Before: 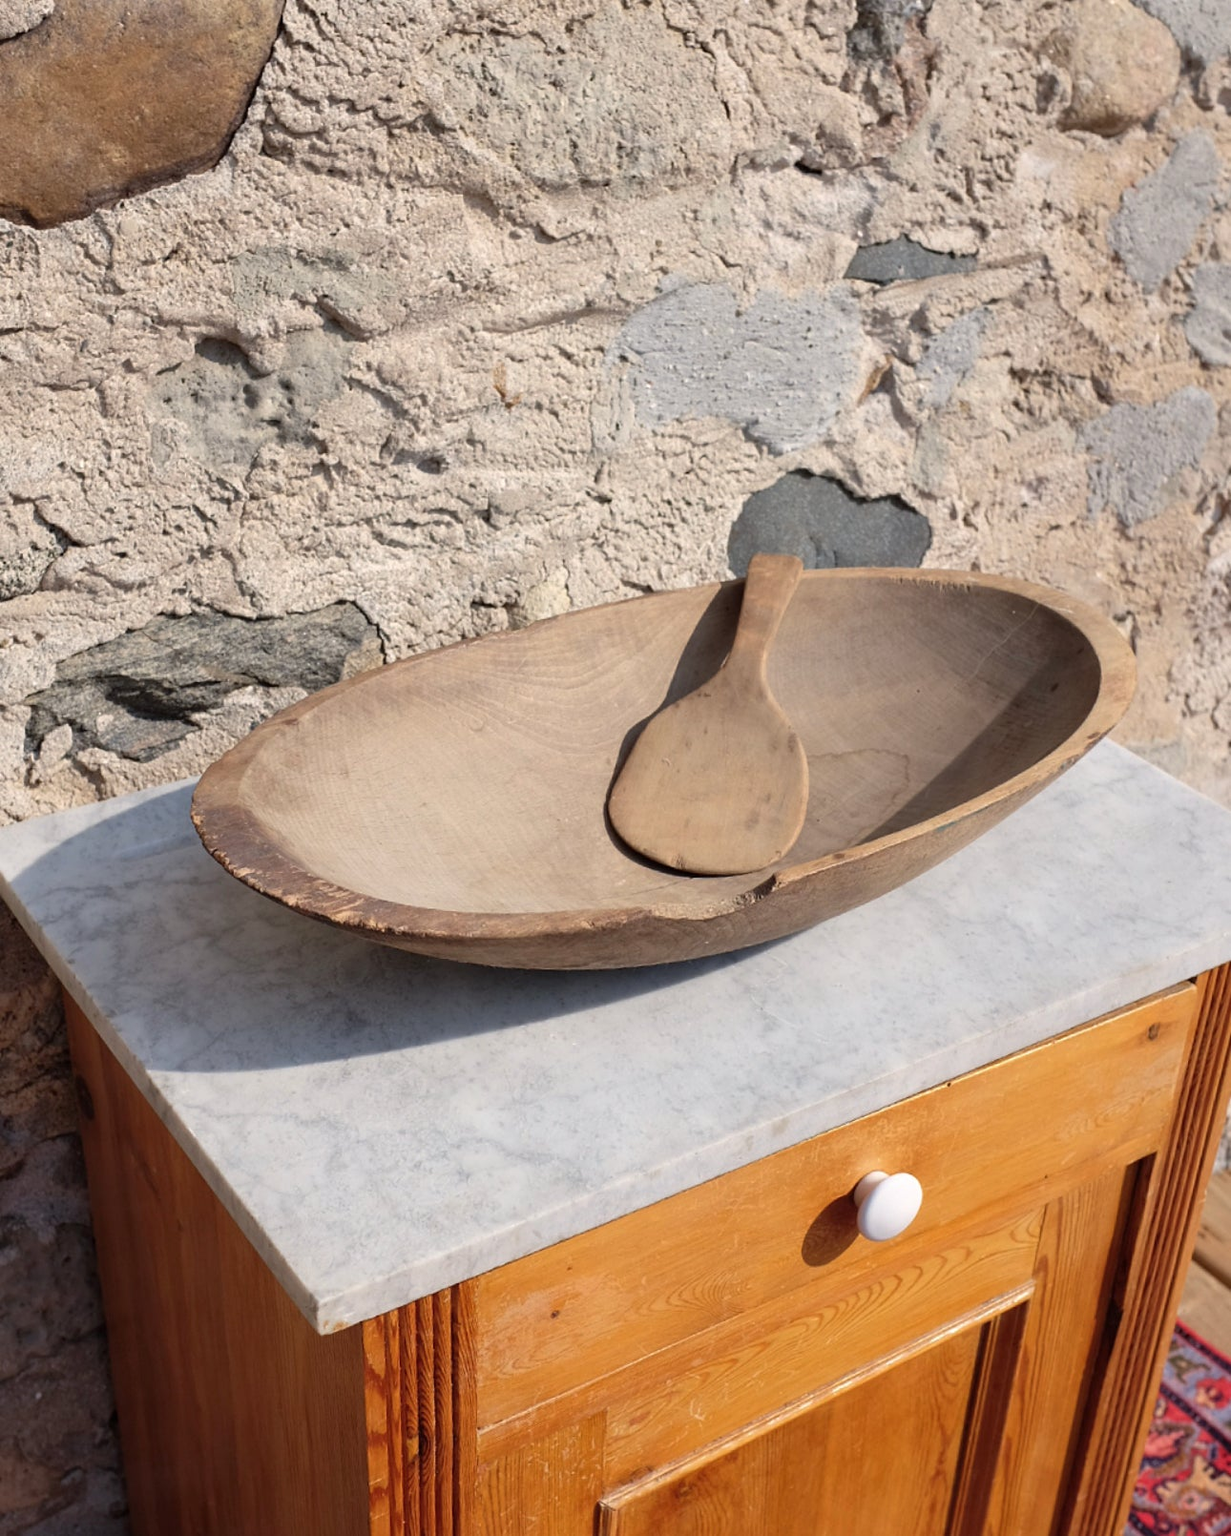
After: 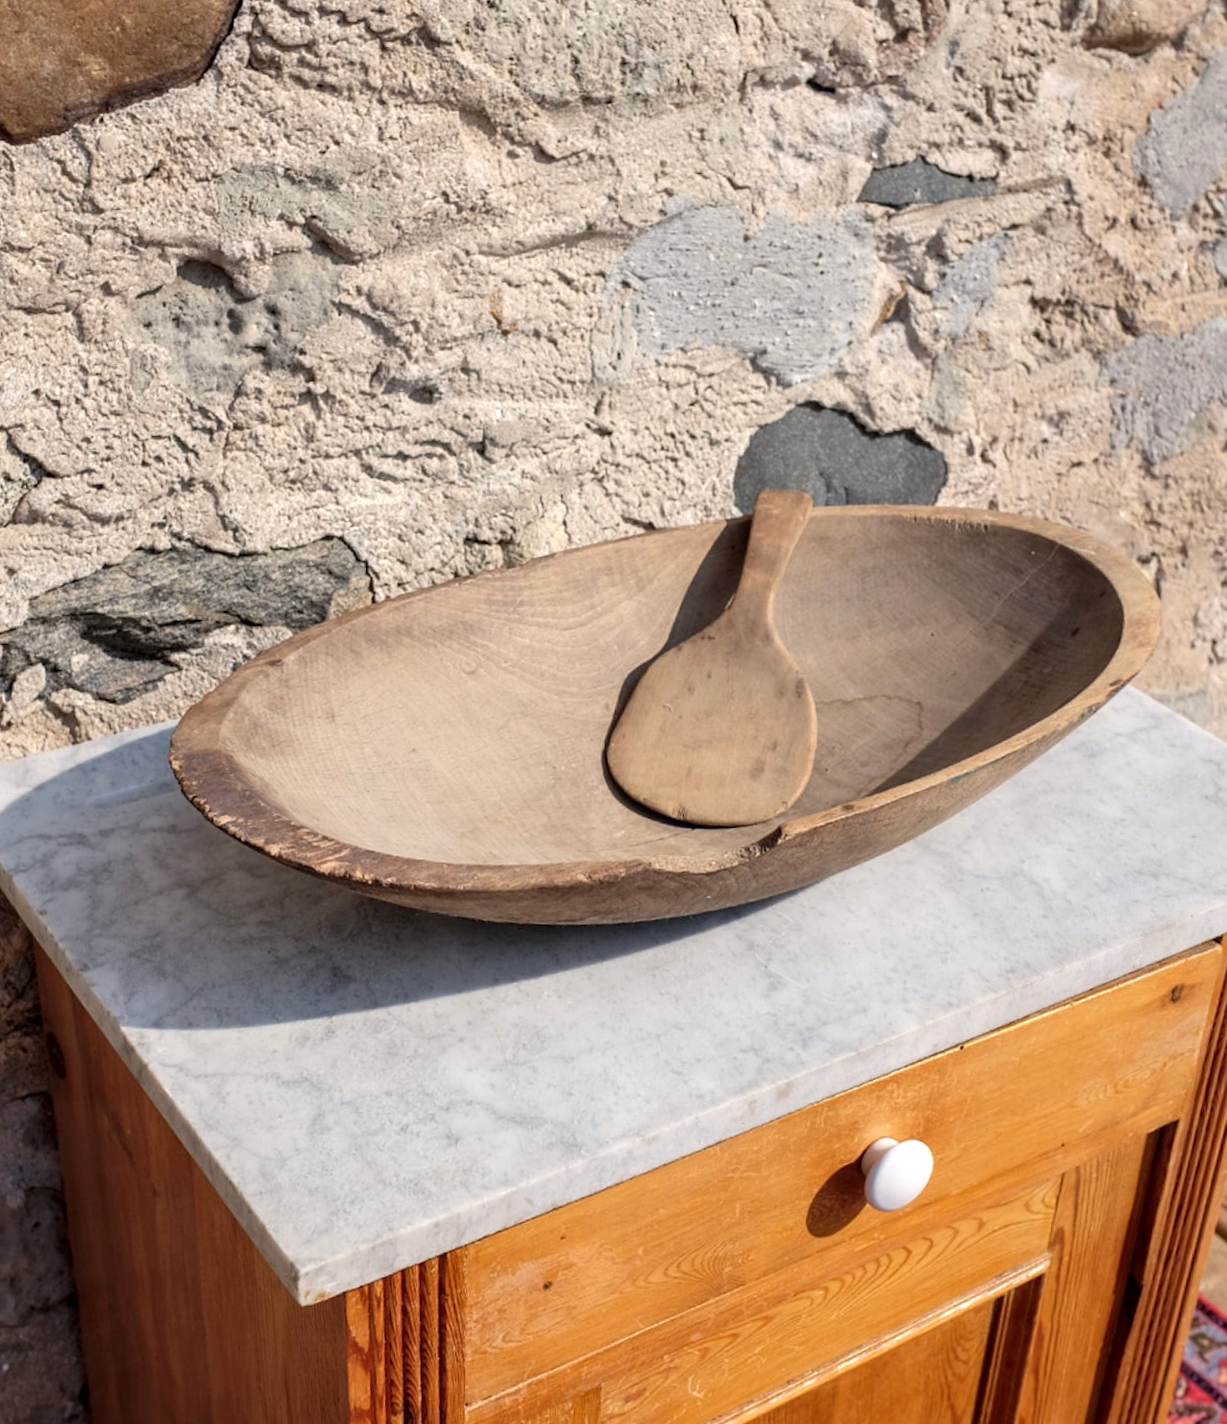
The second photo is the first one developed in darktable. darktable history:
local contrast: detail 130%
rotate and perspective: rotation -2°, crop left 0.022, crop right 0.978, crop top 0.049, crop bottom 0.951
crop and rotate: angle -2.38°
base curve: curves: ch0 [(0, 0) (0.472, 0.508) (1, 1)]
